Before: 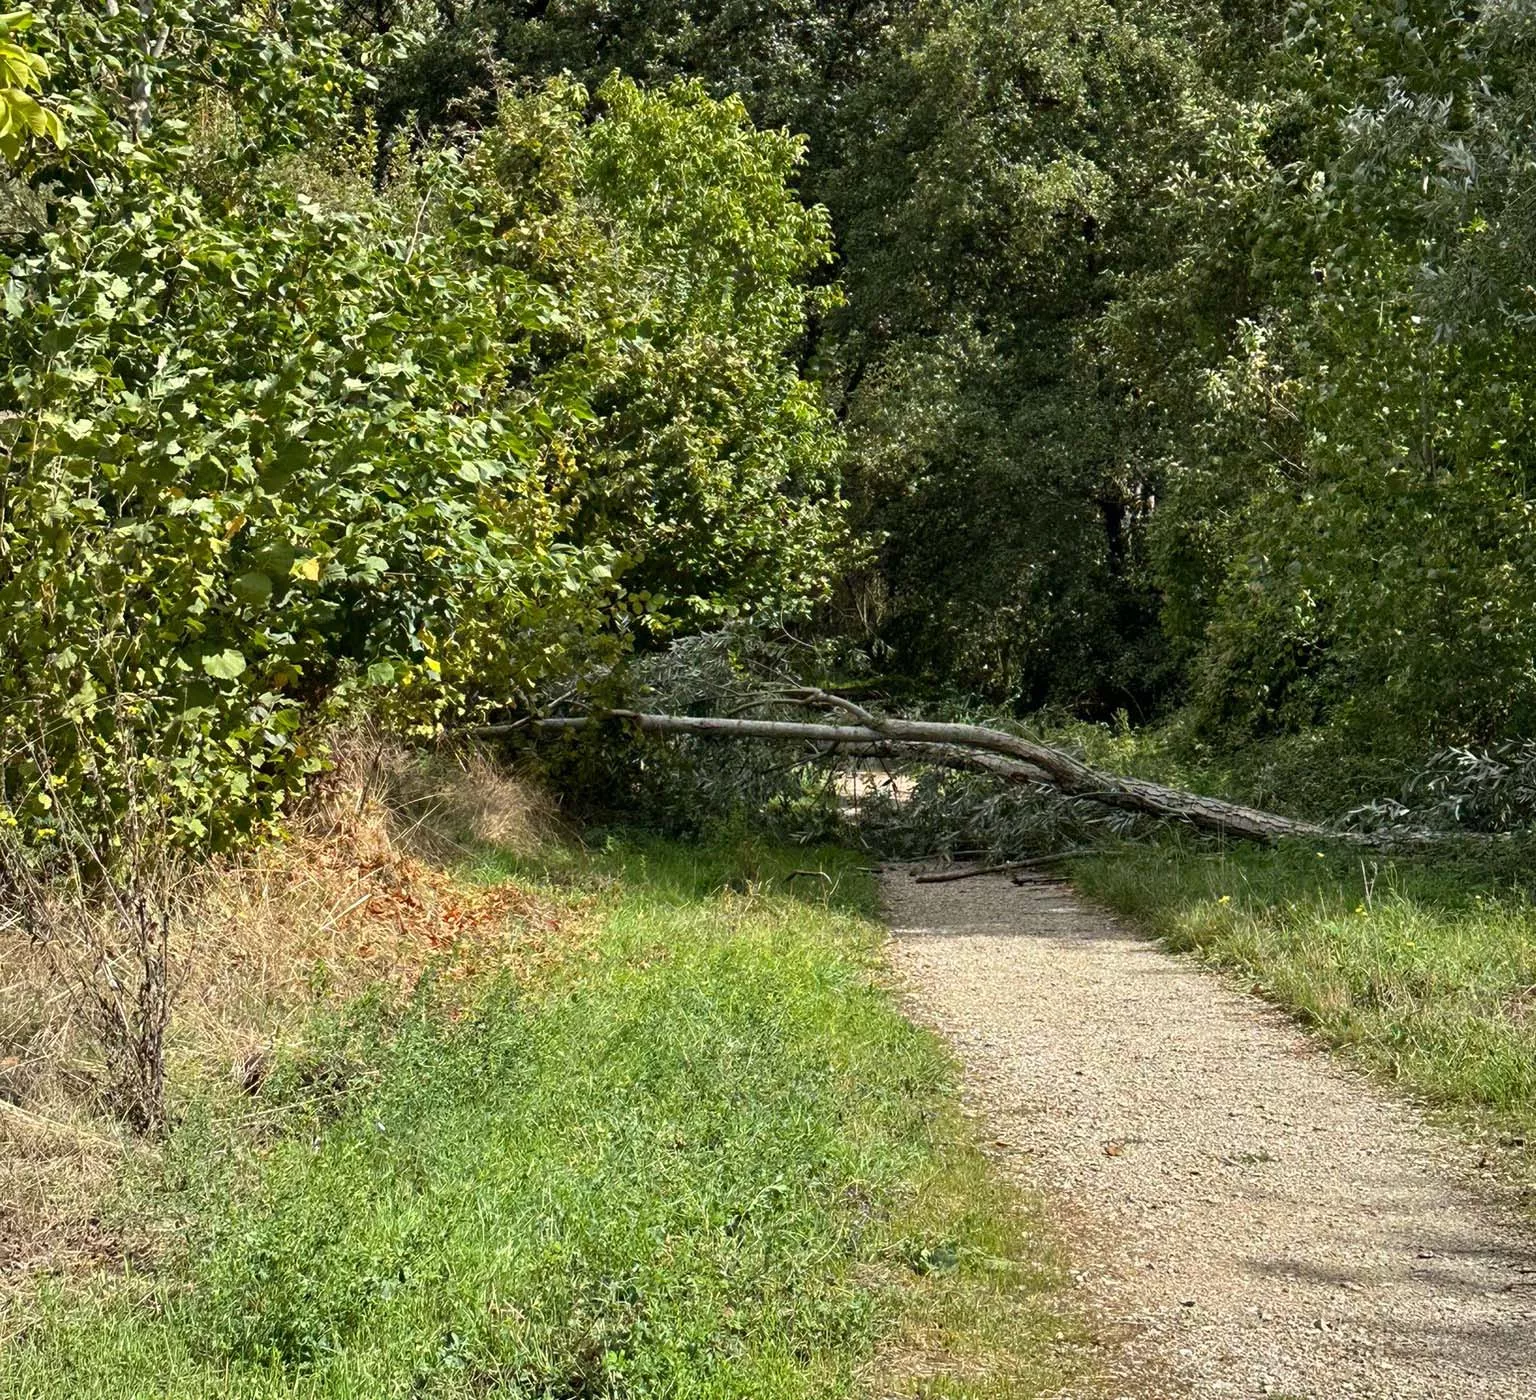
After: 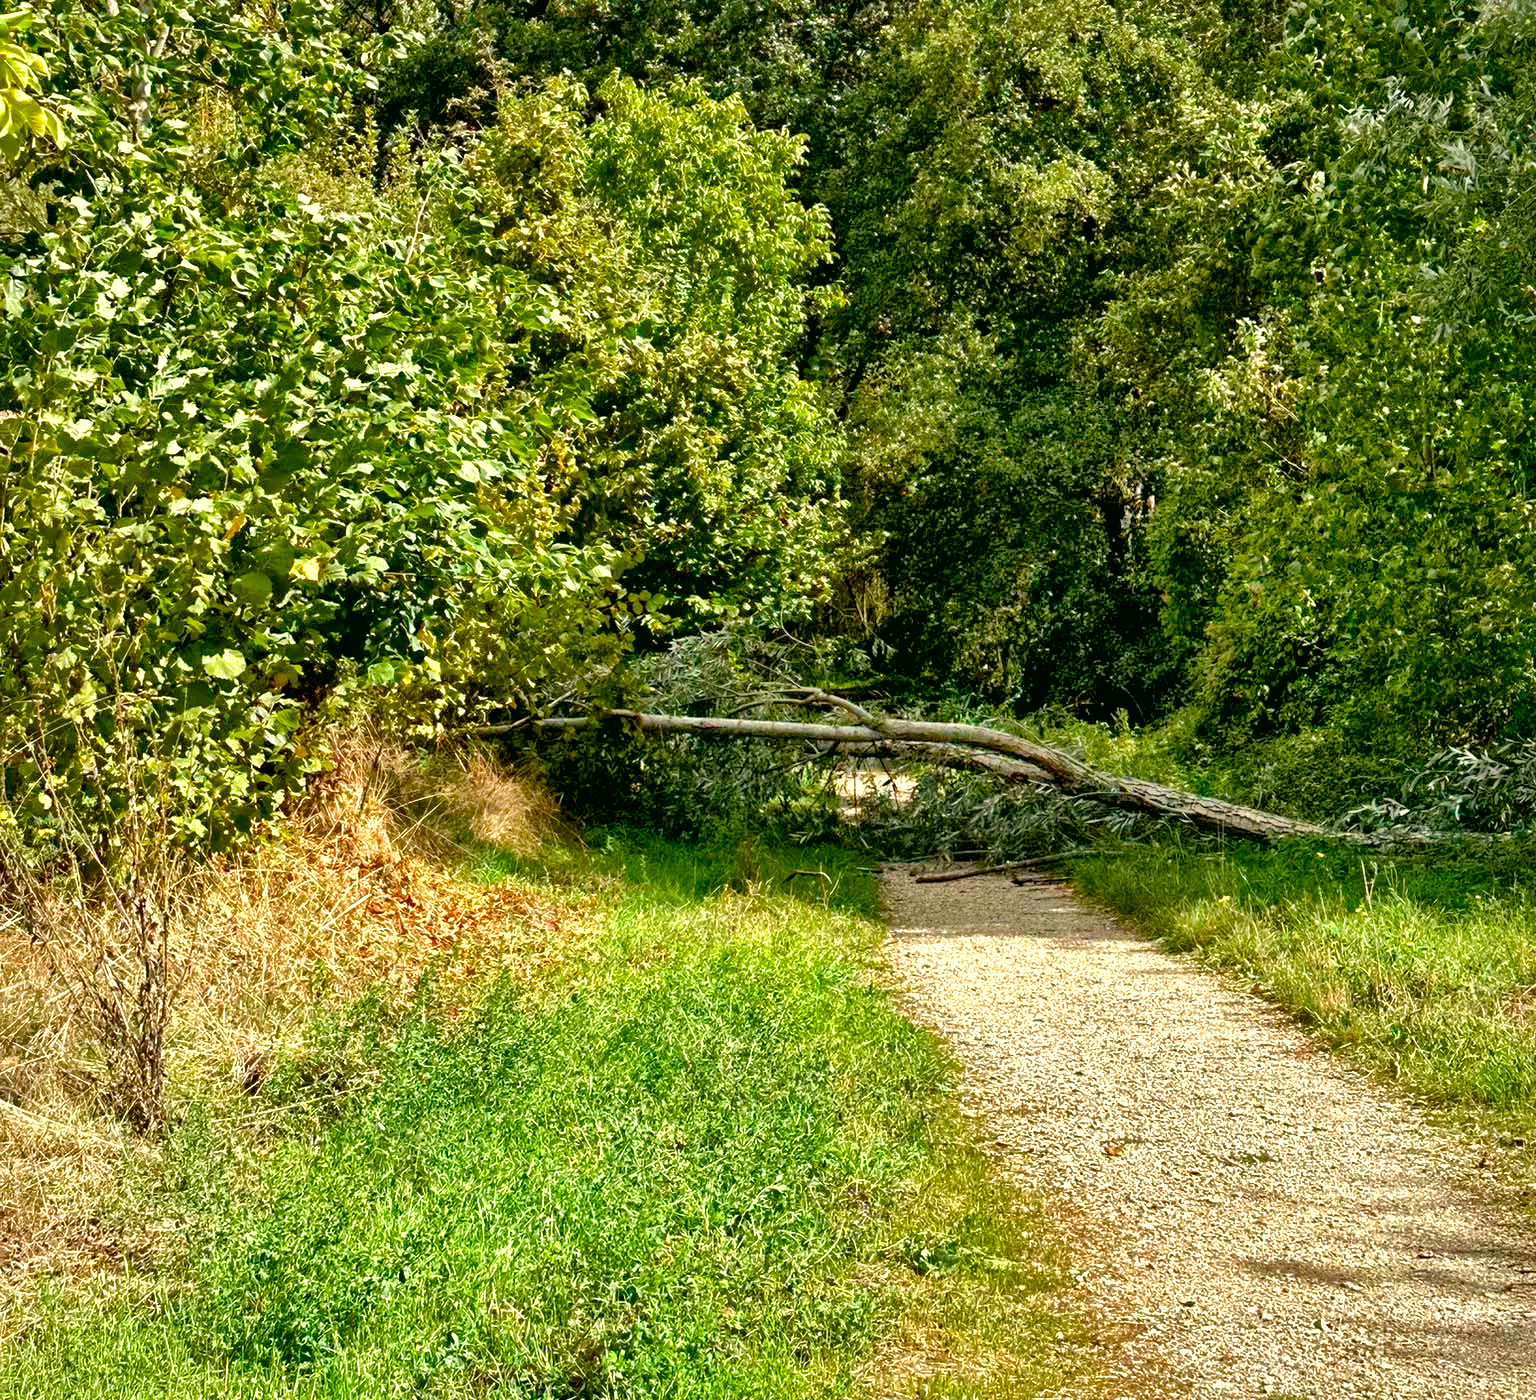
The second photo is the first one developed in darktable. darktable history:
local contrast: mode bilateral grid, contrast 20, coarseness 50, detail 178%, midtone range 0.2
color balance rgb: shadows lift › chroma 2.063%, shadows lift › hue 250.62°, power › chroma 1.03%, power › hue 27.08°, highlights gain › chroma 0.259%, highlights gain › hue 332.7°, perceptual saturation grading › global saturation 20%, perceptual saturation grading › highlights -50.213%, perceptual saturation grading › shadows 30.861%, perceptual brilliance grading › global brilliance 10.54%, perceptual brilliance grading › shadows 14.686%, global vibrance 30.392%
shadows and highlights: on, module defaults
color correction: highlights a* -0.625, highlights b* 9.24, shadows a* -9.32, shadows b* 0.547
